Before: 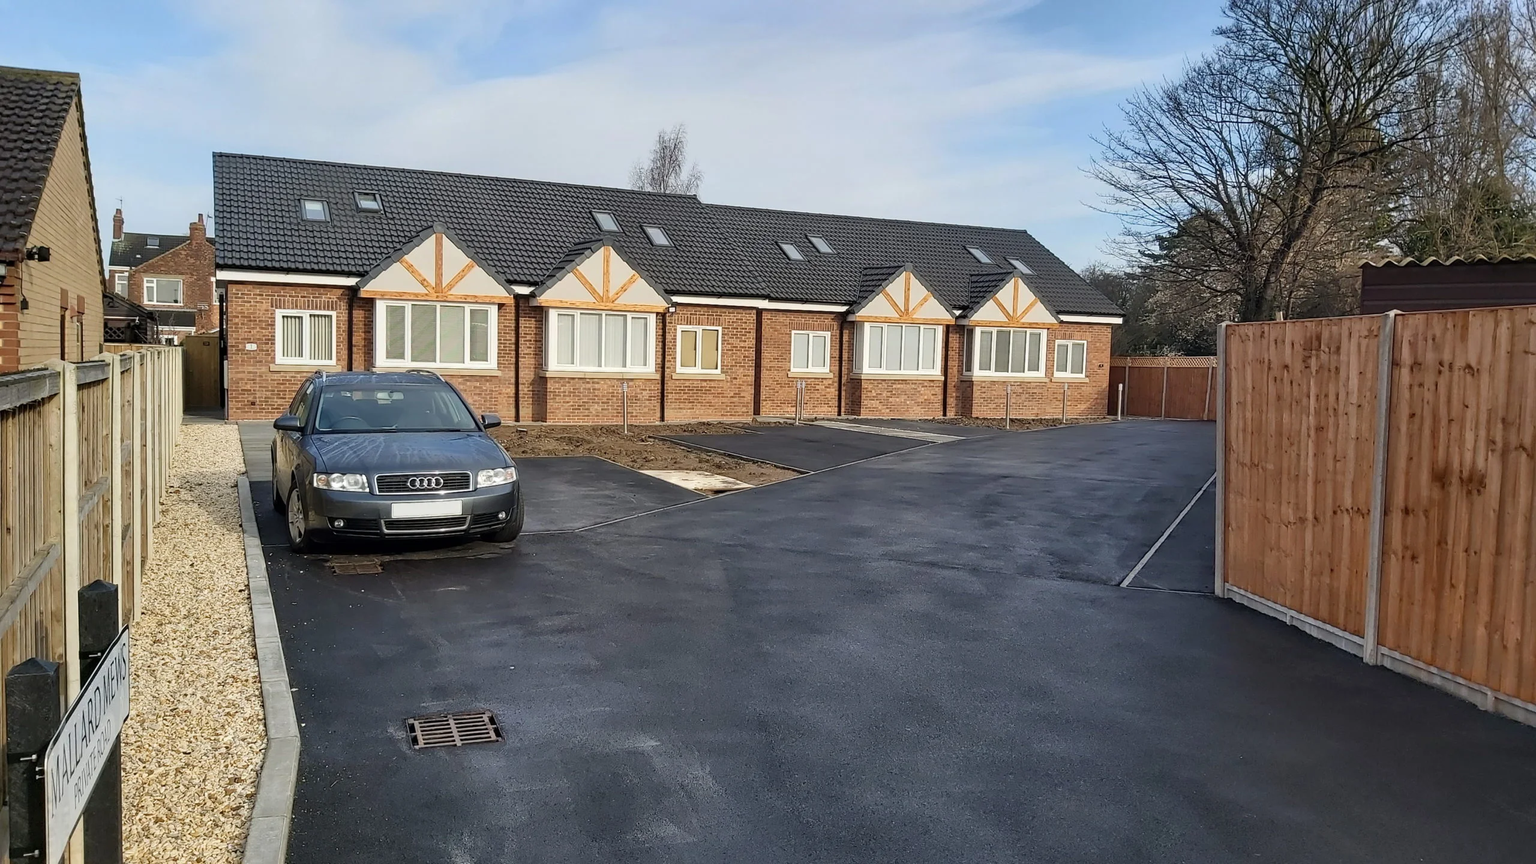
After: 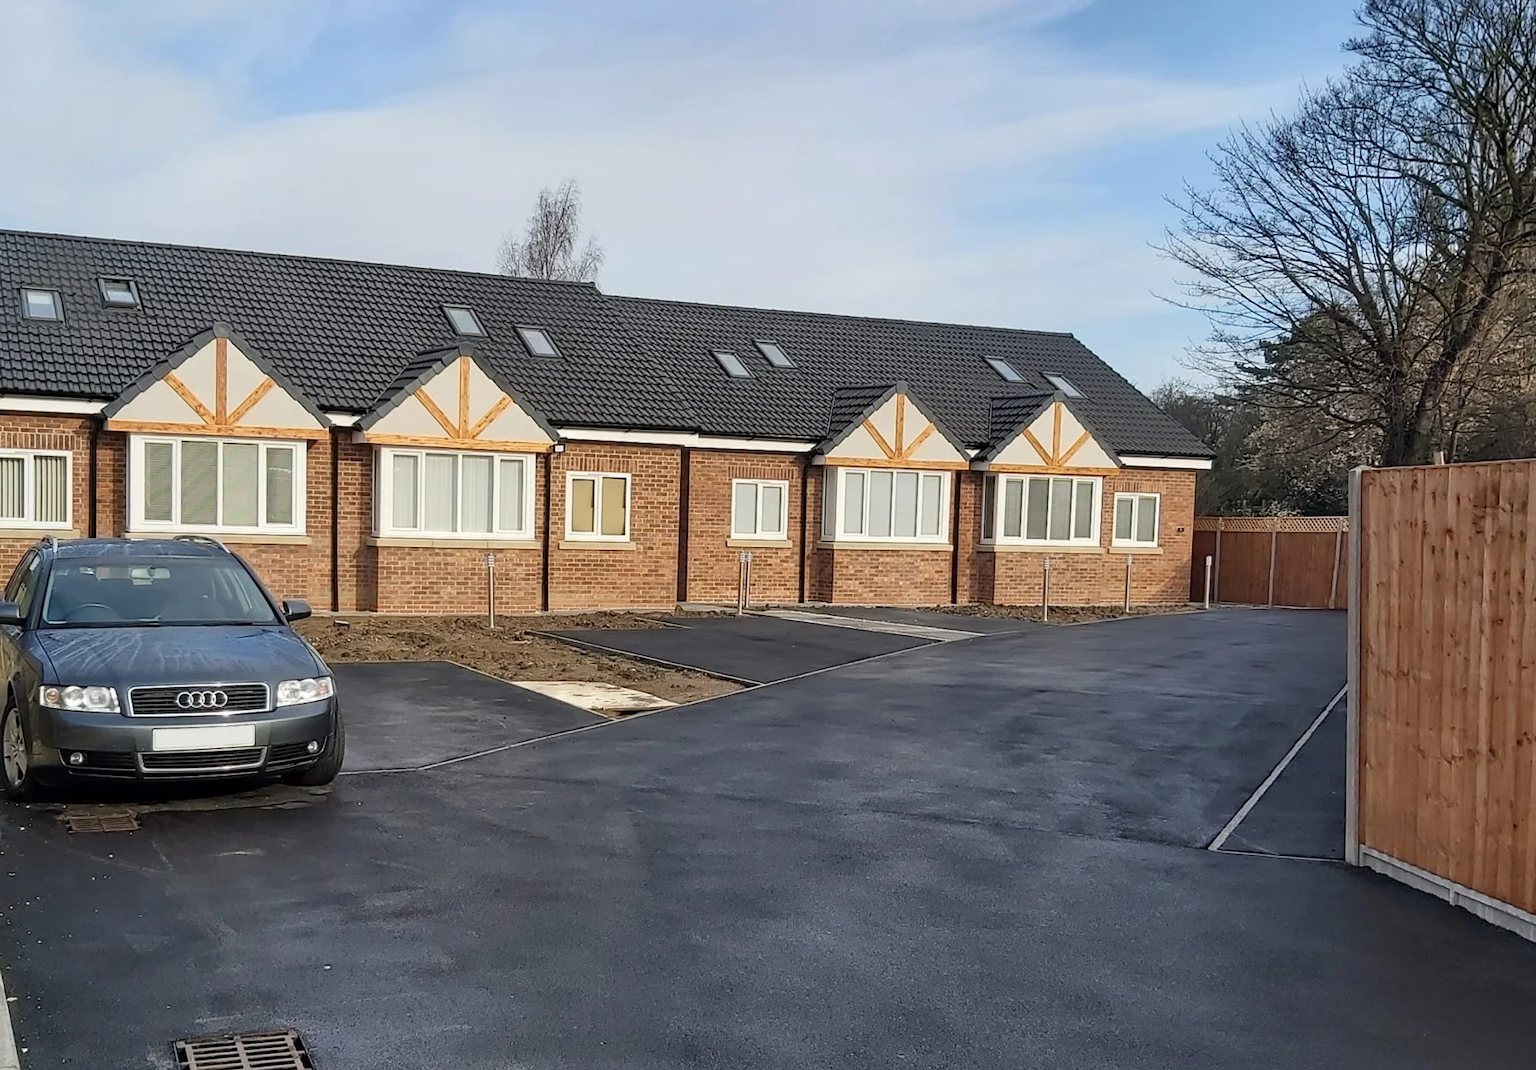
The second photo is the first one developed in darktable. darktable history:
crop: left 18.639%, right 12.317%, bottom 14.409%
